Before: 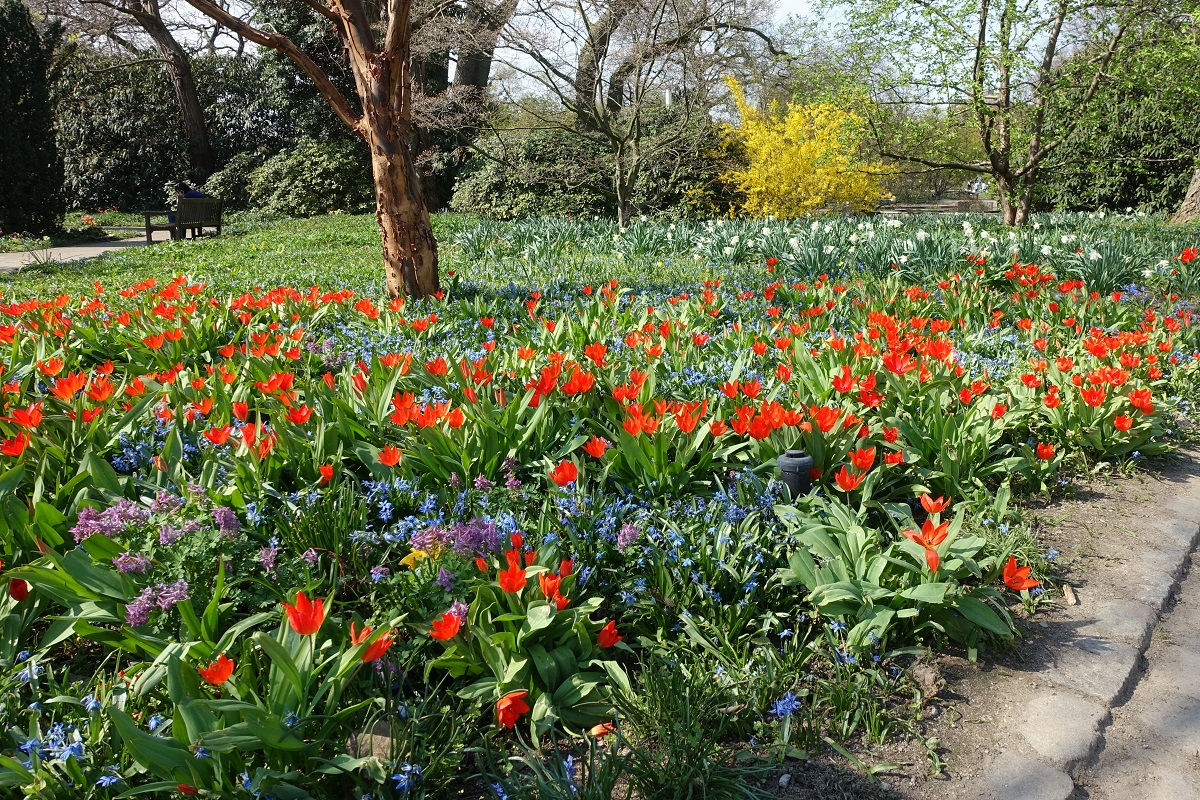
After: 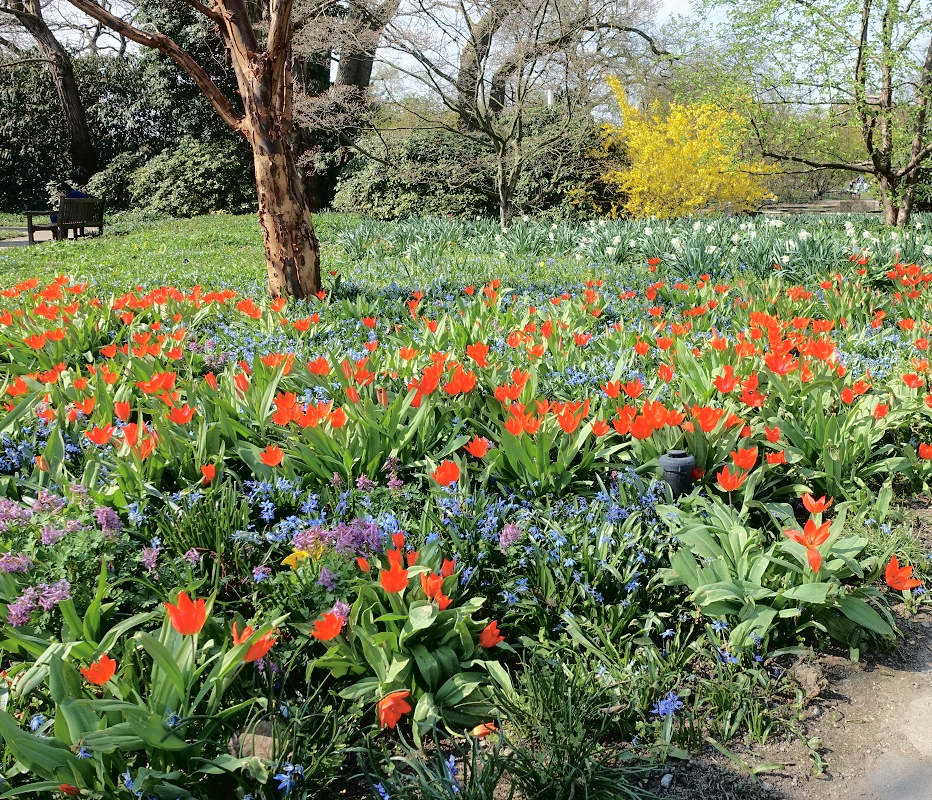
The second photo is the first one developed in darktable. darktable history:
tone curve: curves: ch0 [(0, 0) (0.003, 0.019) (0.011, 0.019) (0.025, 0.023) (0.044, 0.032) (0.069, 0.046) (0.1, 0.073) (0.136, 0.129) (0.177, 0.207) (0.224, 0.295) (0.277, 0.394) (0.335, 0.48) (0.399, 0.524) (0.468, 0.575) (0.543, 0.628) (0.623, 0.684) (0.709, 0.739) (0.801, 0.808) (0.898, 0.9) (1, 1)], color space Lab, independent channels, preserve colors none
crop: left 9.855%, right 12.47%
